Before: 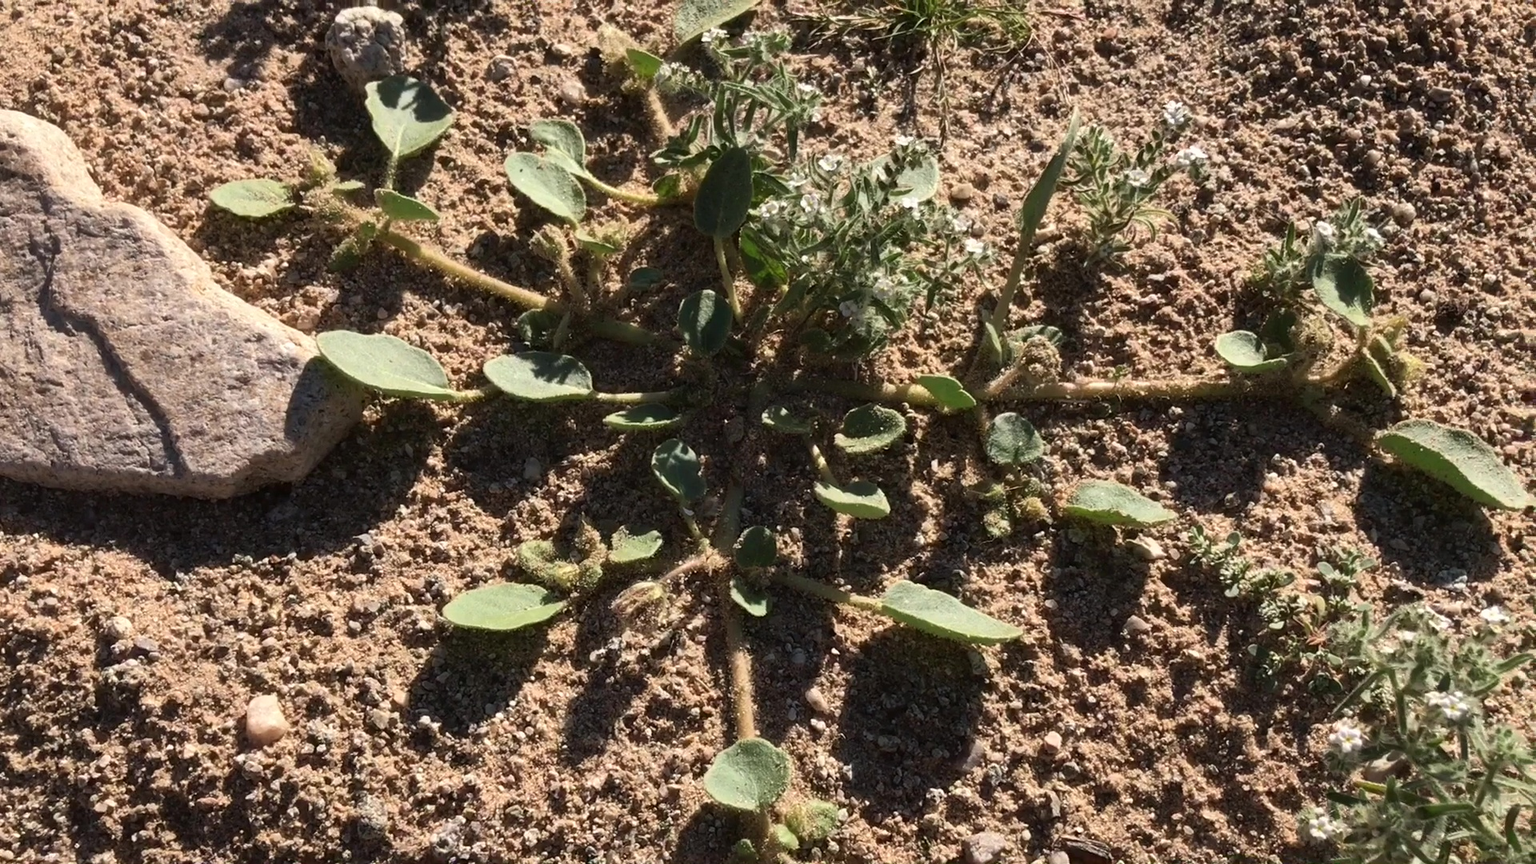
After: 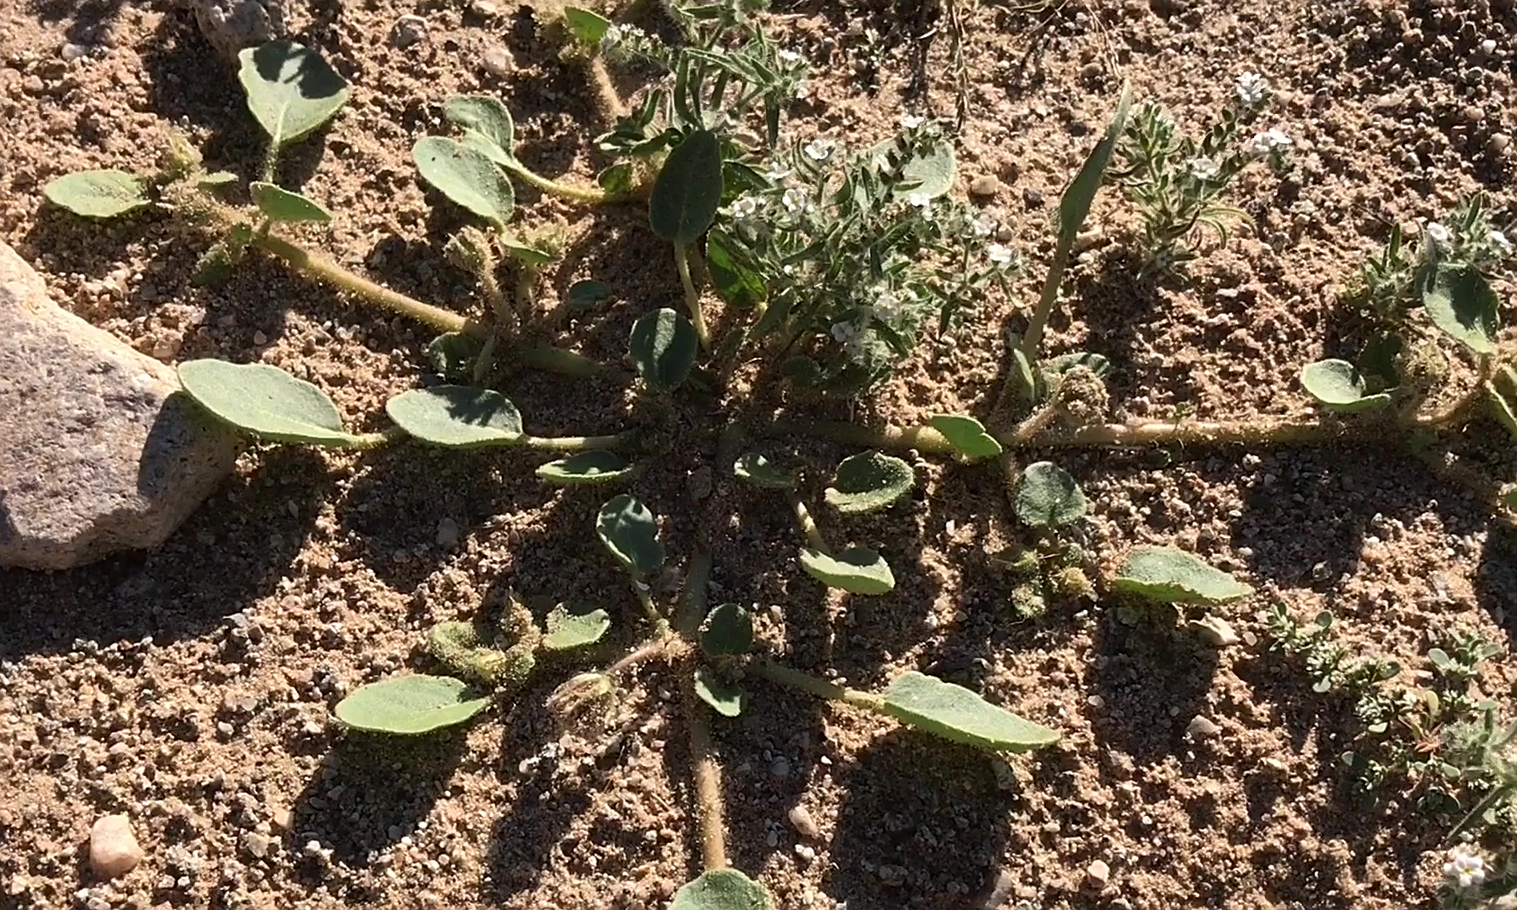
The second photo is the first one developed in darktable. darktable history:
crop: left 11.404%, top 5.083%, right 9.57%, bottom 10.638%
sharpen: on, module defaults
